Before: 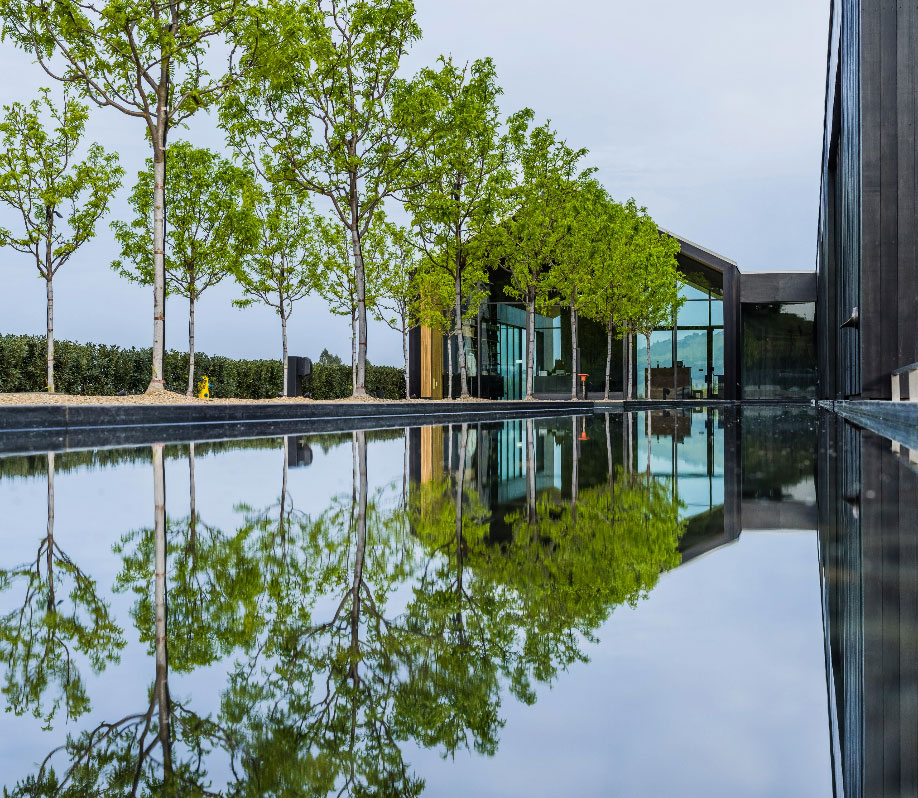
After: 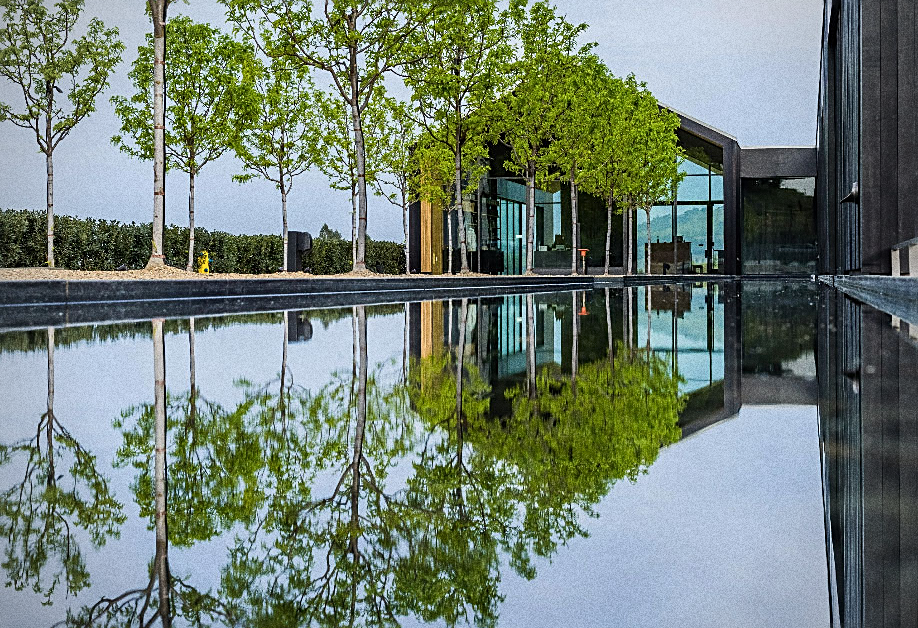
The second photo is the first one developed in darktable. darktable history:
crop and rotate: top 15.774%, bottom 5.506%
shadows and highlights: shadows 37.27, highlights -28.18, soften with gaussian
grain: strength 49.07%
vignetting: on, module defaults
sharpen: on, module defaults
